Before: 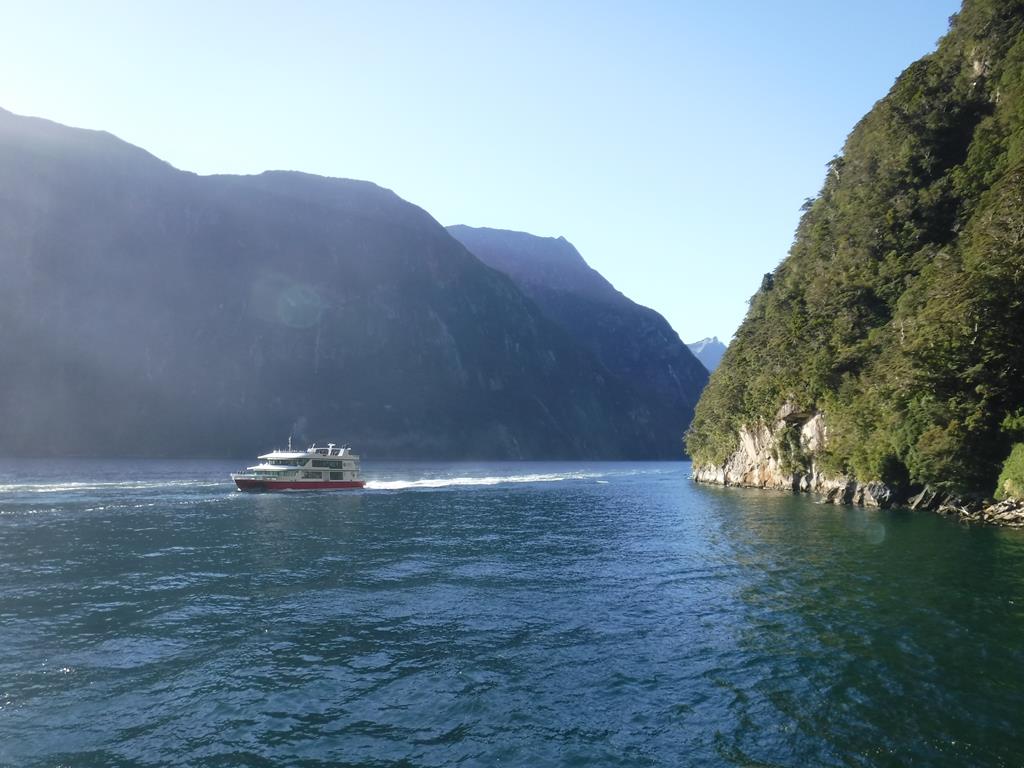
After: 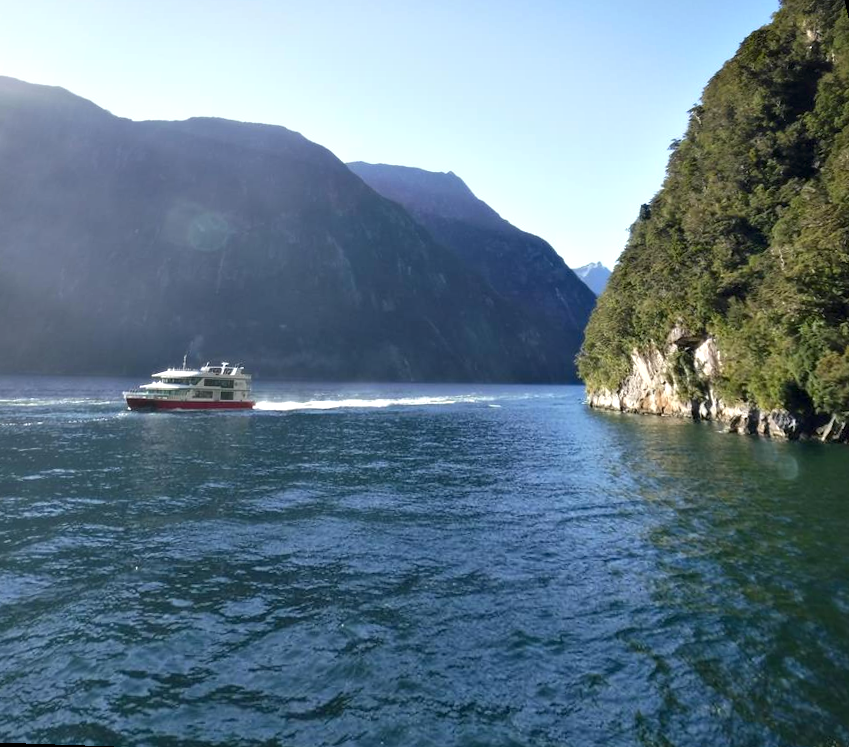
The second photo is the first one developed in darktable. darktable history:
rotate and perspective: rotation 0.72°, lens shift (vertical) -0.352, lens shift (horizontal) -0.051, crop left 0.152, crop right 0.859, crop top 0.019, crop bottom 0.964
contrast equalizer: octaves 7, y [[0.528, 0.548, 0.563, 0.562, 0.546, 0.526], [0.55 ×6], [0 ×6], [0 ×6], [0 ×6]]
